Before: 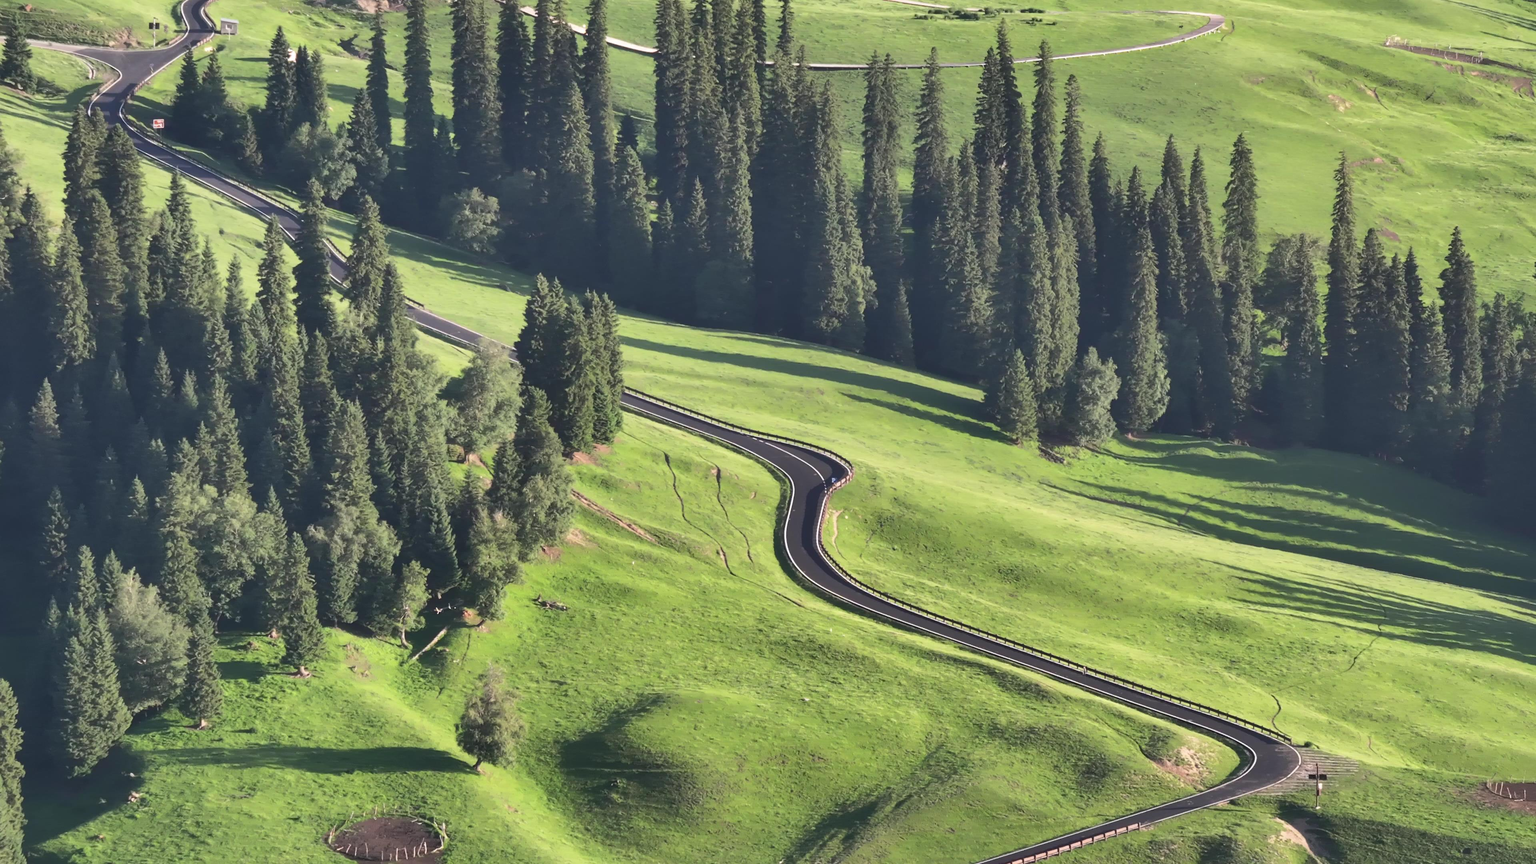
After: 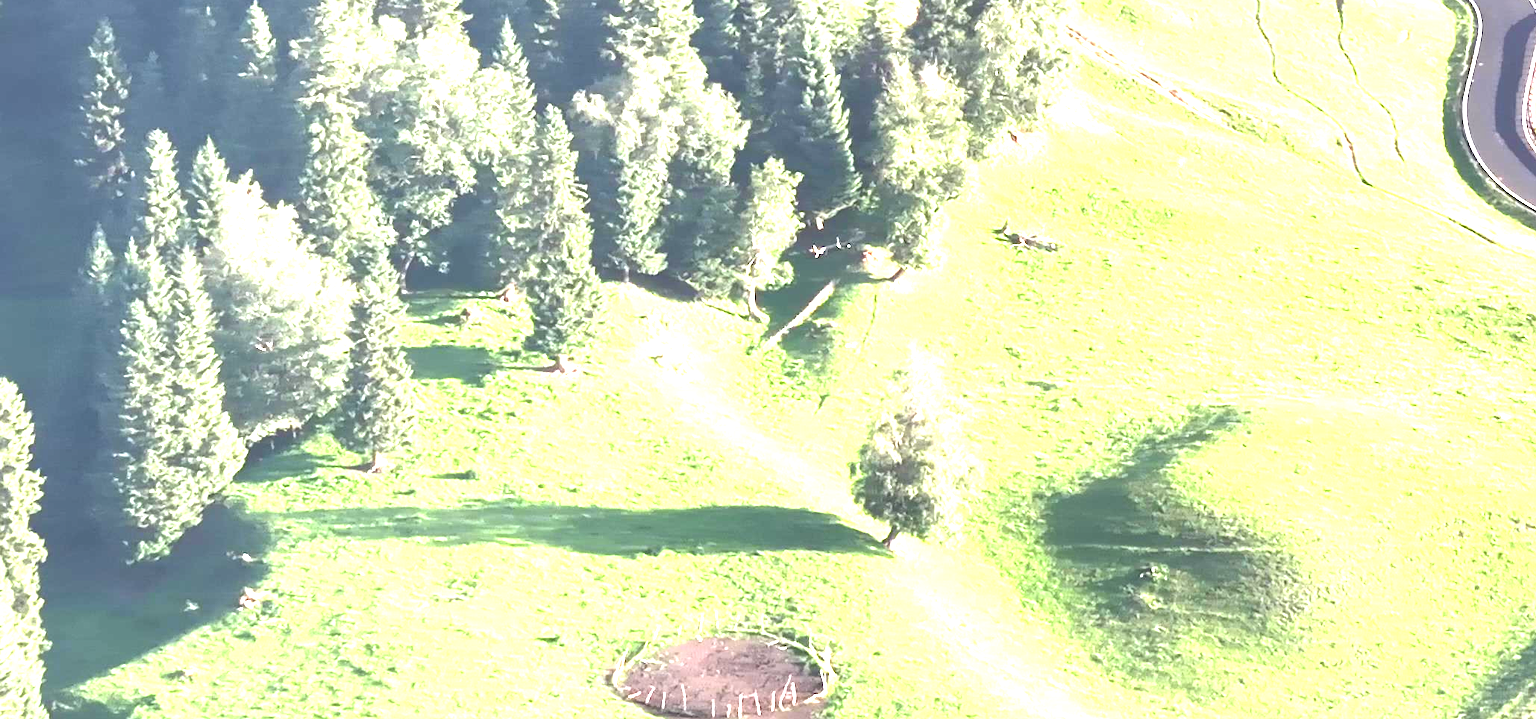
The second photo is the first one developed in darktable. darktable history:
exposure: black level correction 0, exposure 1.744 EV, compensate highlight preservation false
crop and rotate: top 55.162%, right 46.36%, bottom 0.174%
tone equalizer: -8 EV -0.748 EV, -7 EV -0.705 EV, -6 EV -0.606 EV, -5 EV -0.379 EV, -3 EV 0.394 EV, -2 EV 0.6 EV, -1 EV 0.68 EV, +0 EV 0.74 EV
